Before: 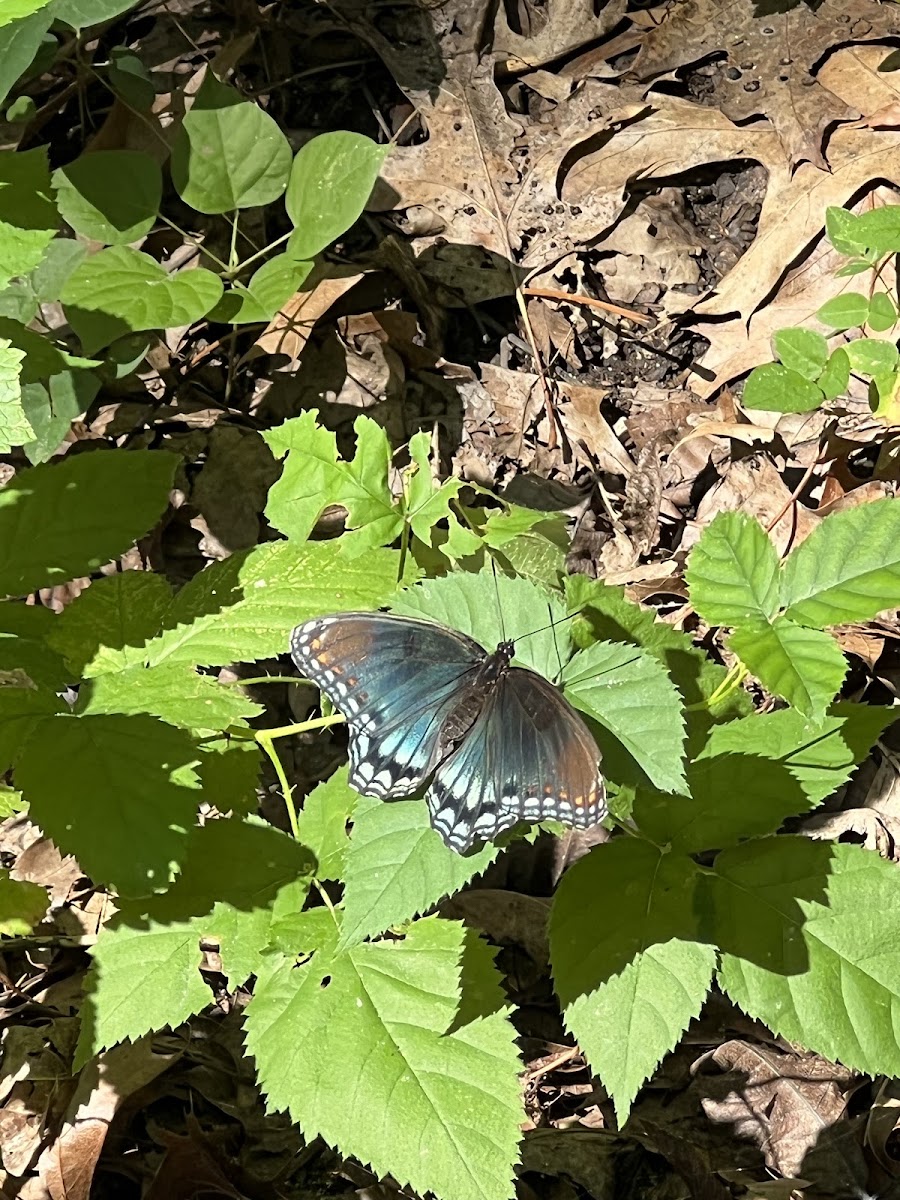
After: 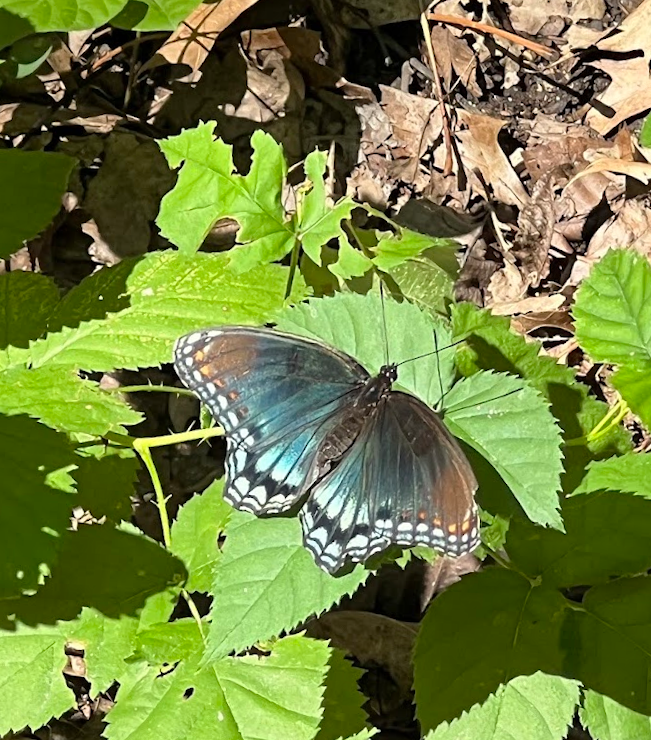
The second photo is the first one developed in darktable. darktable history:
crop and rotate: angle -3.54°, left 9.771%, top 21.223%, right 12.046%, bottom 12.13%
